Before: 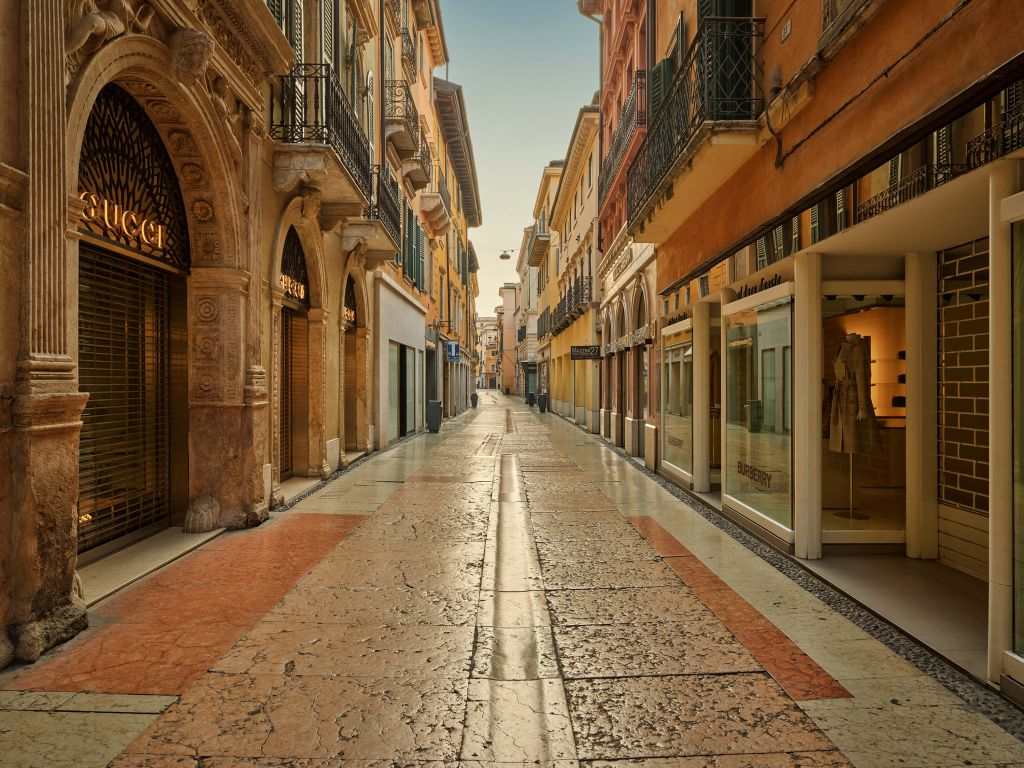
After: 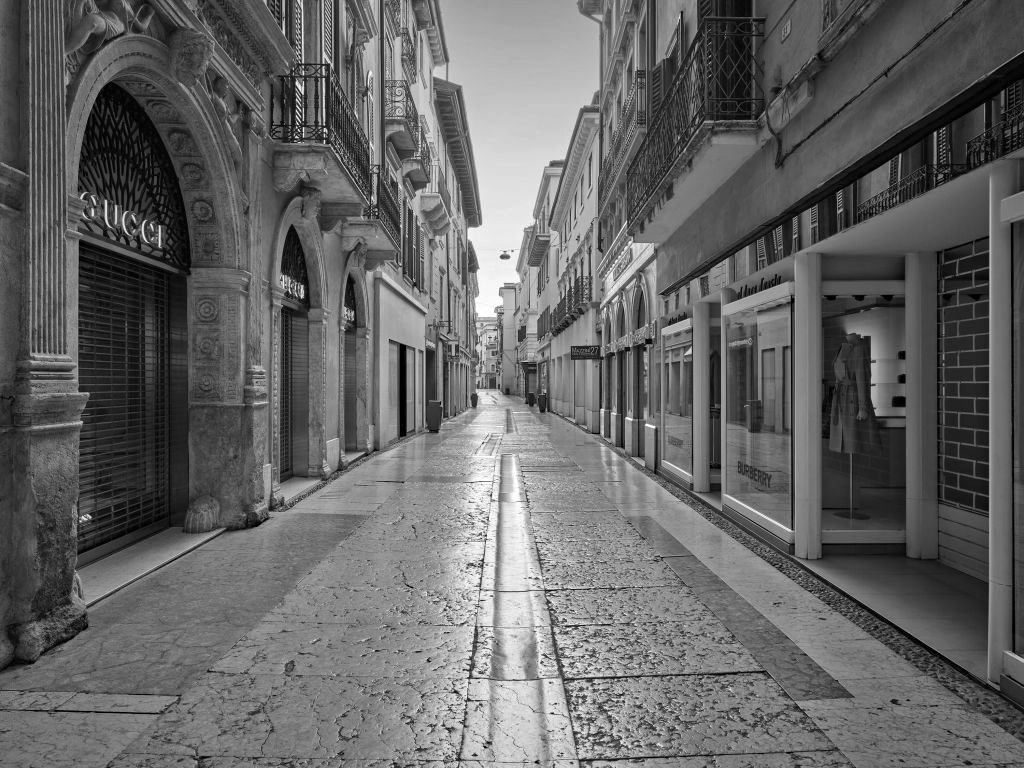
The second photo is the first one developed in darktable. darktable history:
exposure: exposure 0.207 EV, compensate highlight preservation false
haze removal: compatibility mode true, adaptive false
monochrome: on, module defaults
